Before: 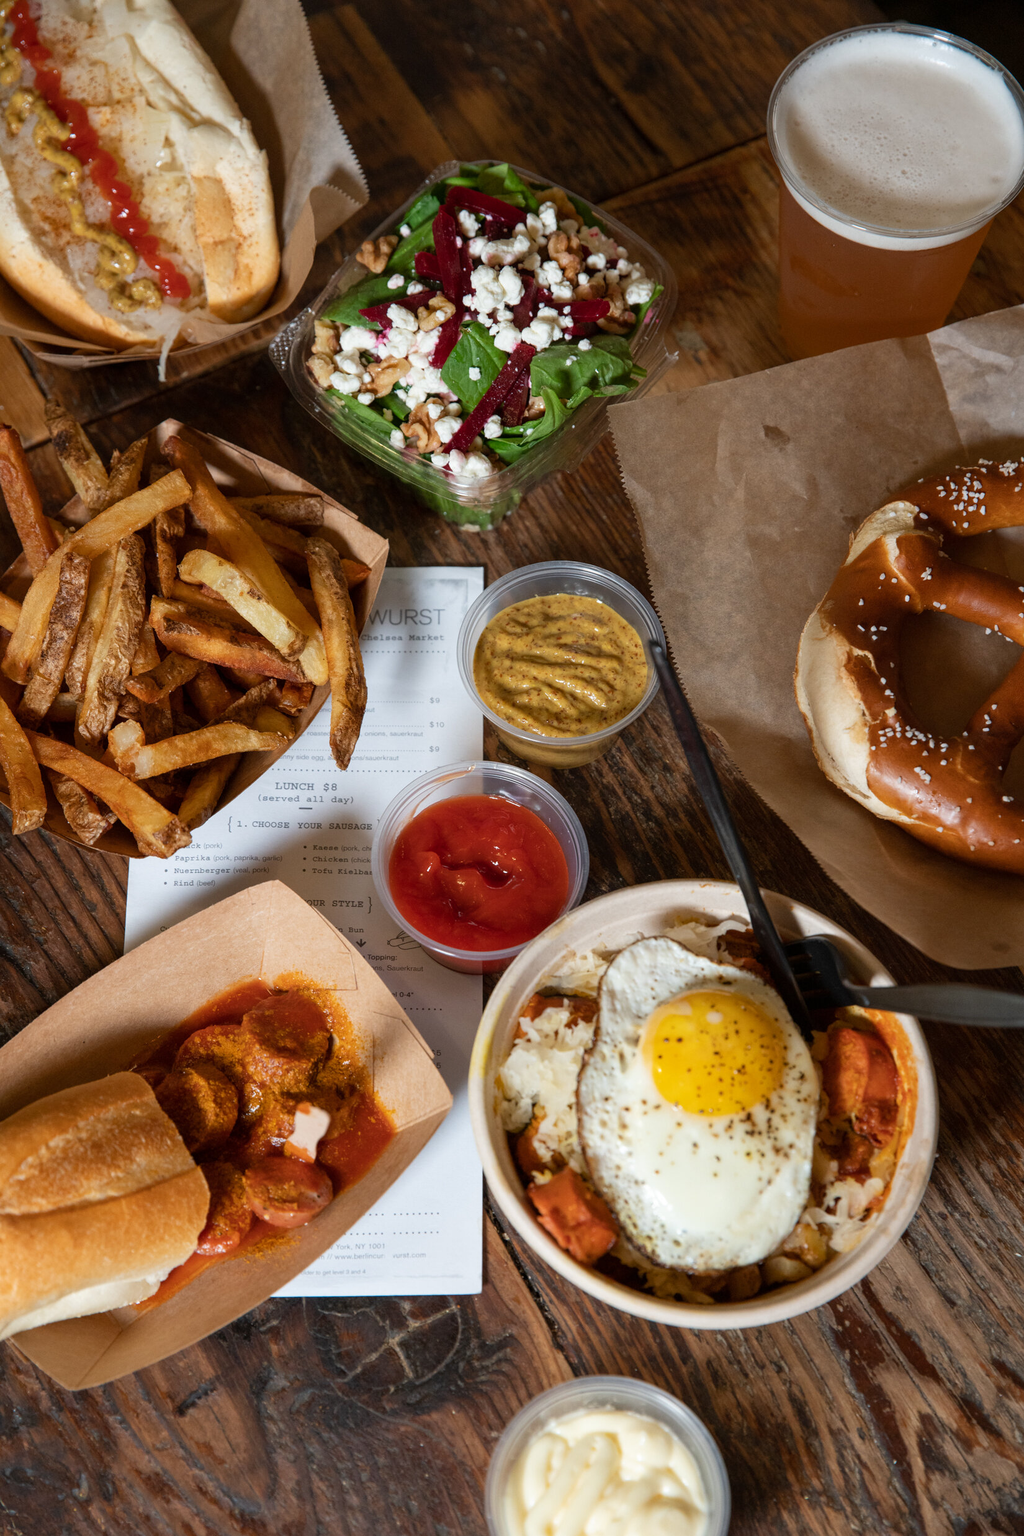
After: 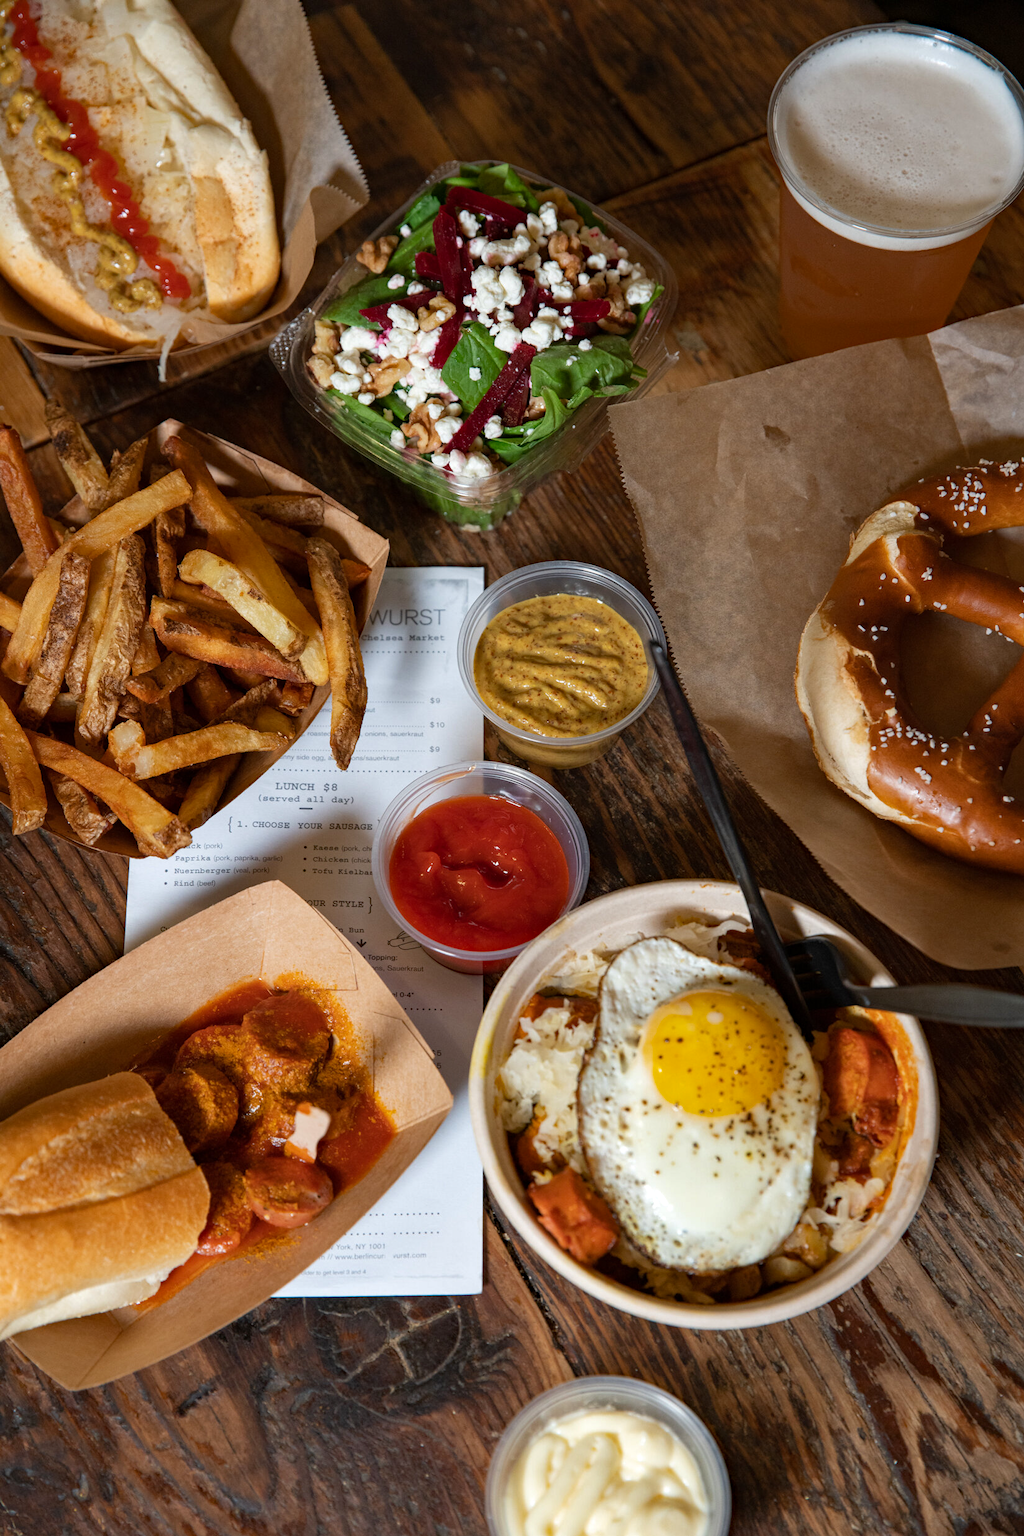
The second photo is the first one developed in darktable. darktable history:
haze removal: compatibility mode true, adaptive false
shadows and highlights: shadows 5, soften with gaussian
